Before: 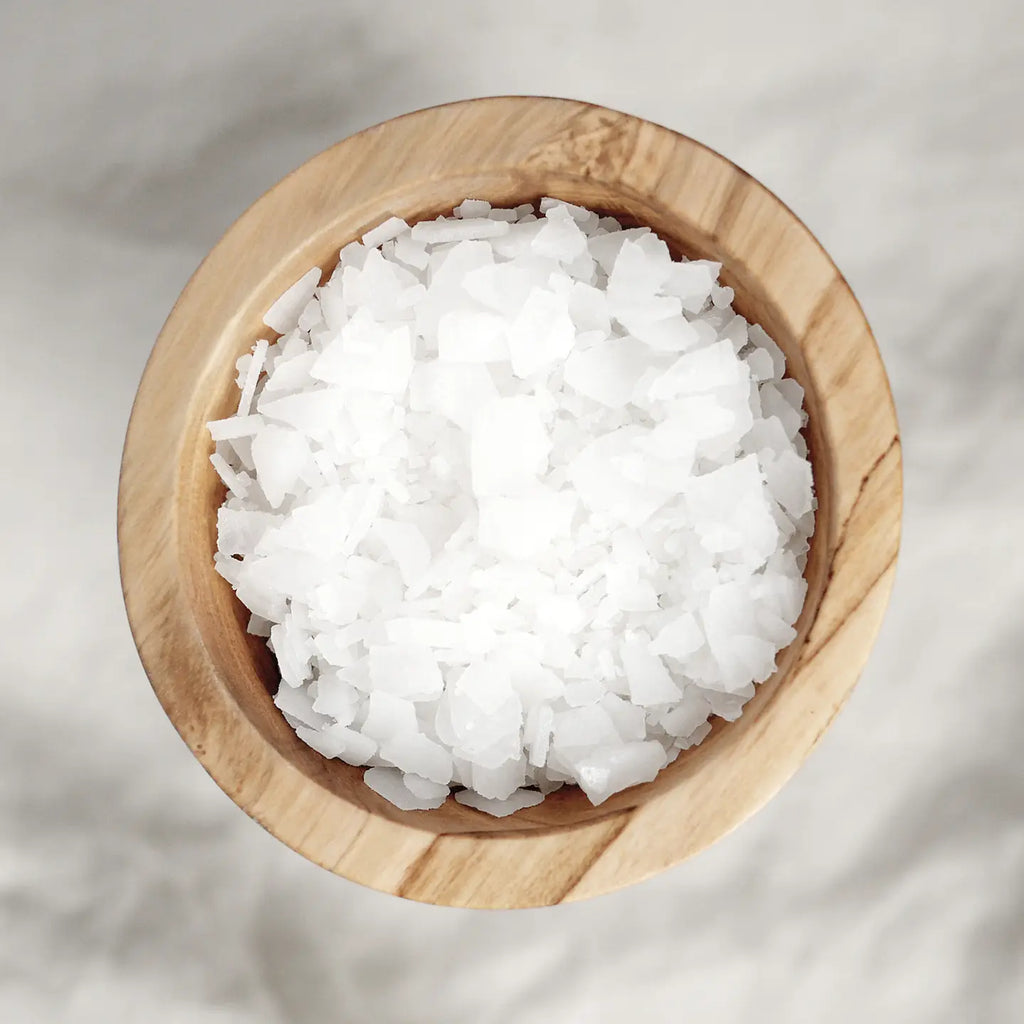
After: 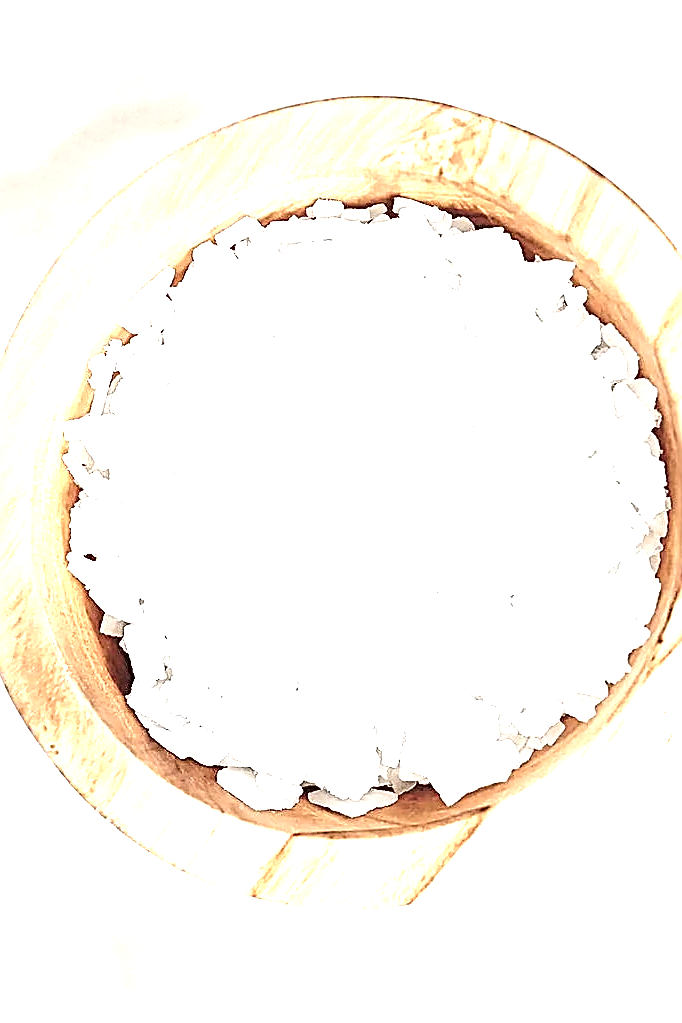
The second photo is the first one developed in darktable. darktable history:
exposure: black level correction 0, exposure 1.489 EV, compensate highlight preservation false
contrast equalizer: octaves 7, y [[0.6 ×6], [0.55 ×6], [0 ×6], [0 ×6], [0 ×6]], mix -0.195
tone equalizer: -8 EV -0.45 EV, -7 EV -0.386 EV, -6 EV -0.348 EV, -5 EV -0.215 EV, -3 EV 0.208 EV, -2 EV 0.319 EV, -1 EV 0.407 EV, +0 EV 0.392 EV, mask exposure compensation -0.492 EV
crop and rotate: left 14.407%, right 18.981%
sharpen: amount 1.877
contrast brightness saturation: saturation -0.064
